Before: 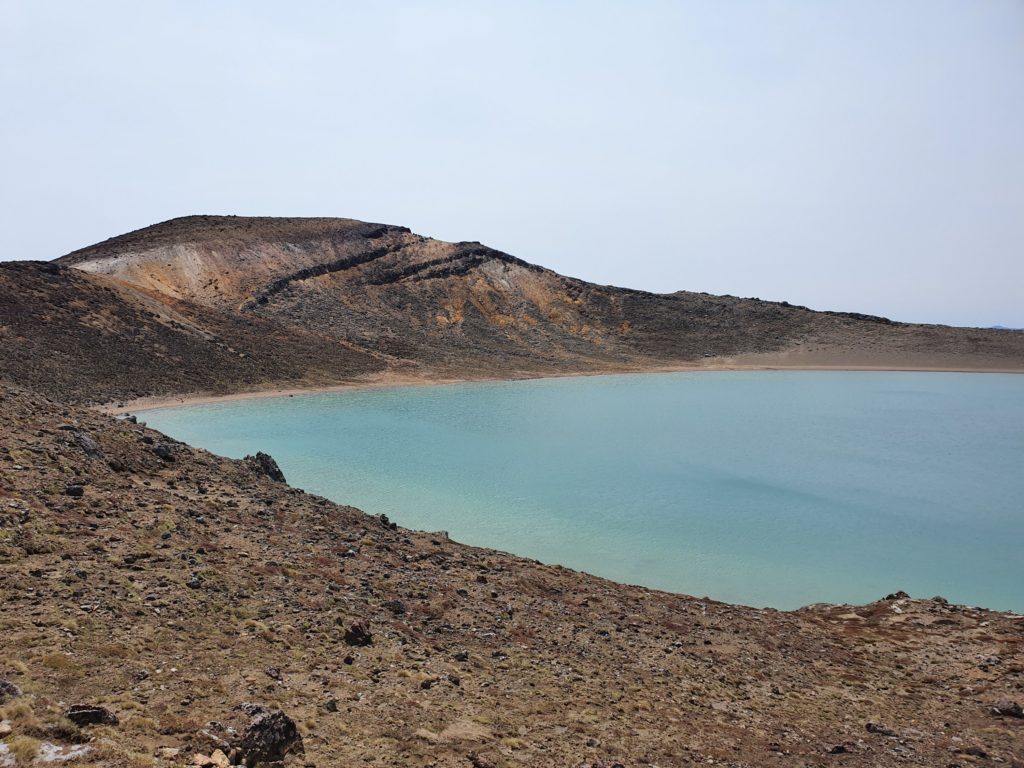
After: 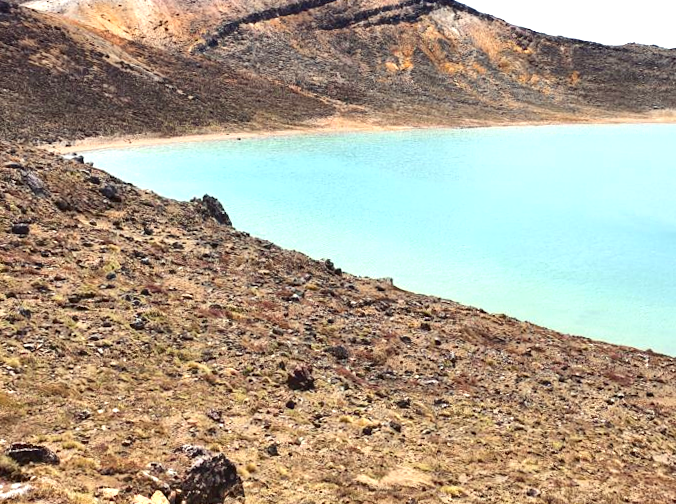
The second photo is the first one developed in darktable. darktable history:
crop and rotate: angle -1.25°, left 3.822%, top 32.389%, right 28.228%
contrast brightness saturation: contrast 0.134, brightness -0.05, saturation 0.153
exposure: black level correction 0, exposure 1.381 EV, compensate exposure bias true, compensate highlight preservation false
color correction: highlights a* -1.19, highlights b* 4.53, shadows a* 3.63
